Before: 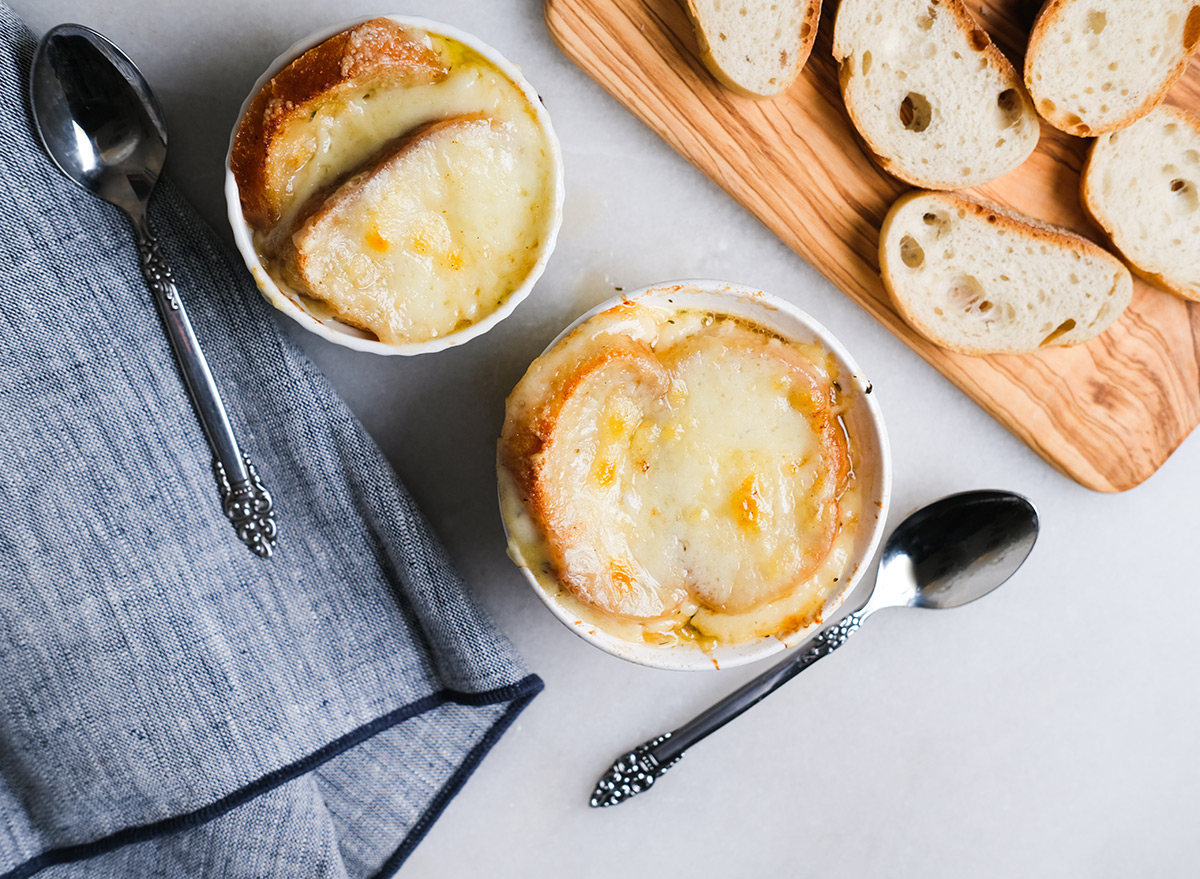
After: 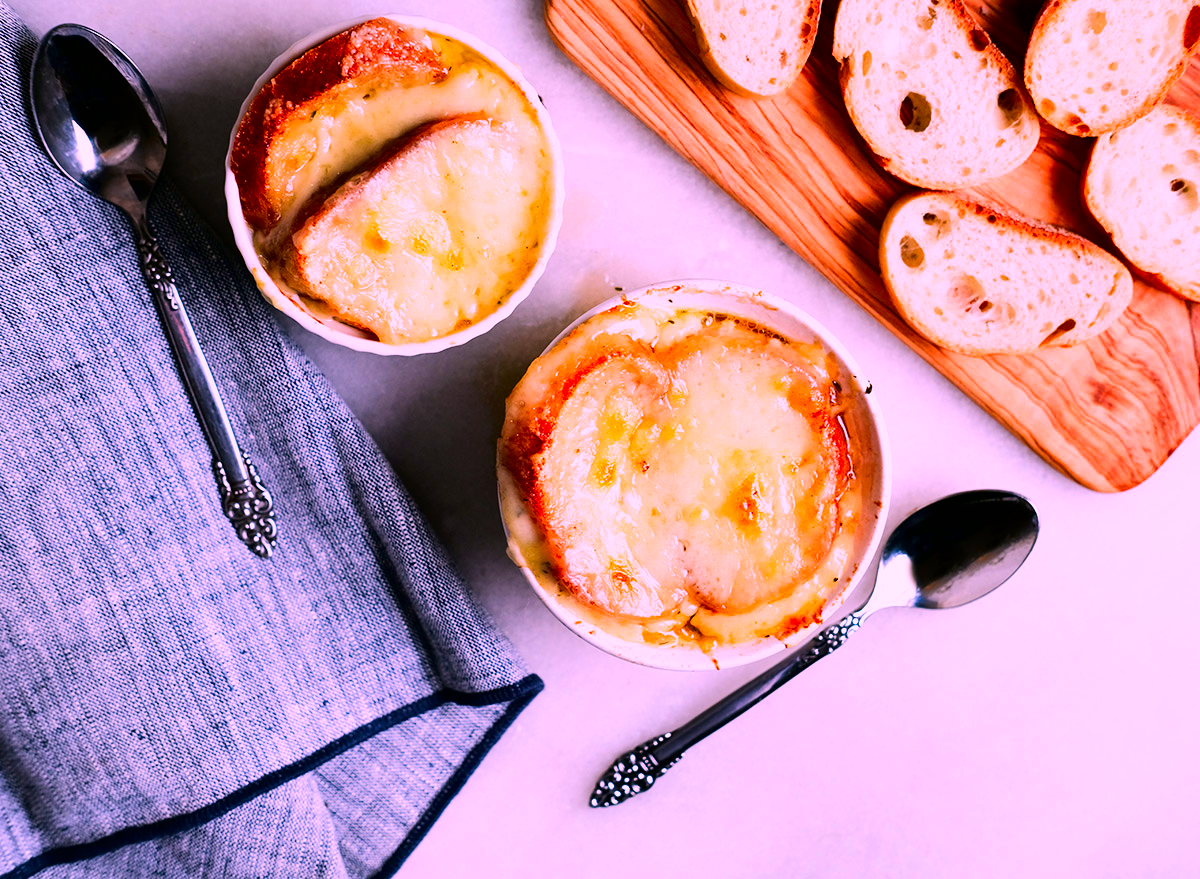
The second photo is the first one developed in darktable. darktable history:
shadows and highlights: soften with gaussian
color correction: highlights a* 19, highlights b* -11.22, saturation 1.65
tone curve: curves: ch0 [(0, 0) (0.003, 0) (0.011, 0.001) (0.025, 0.003) (0.044, 0.005) (0.069, 0.012) (0.1, 0.023) (0.136, 0.039) (0.177, 0.088) (0.224, 0.15) (0.277, 0.239) (0.335, 0.334) (0.399, 0.43) (0.468, 0.526) (0.543, 0.621) (0.623, 0.711) (0.709, 0.791) (0.801, 0.87) (0.898, 0.949) (1, 1)], color space Lab, independent channels, preserve colors none
